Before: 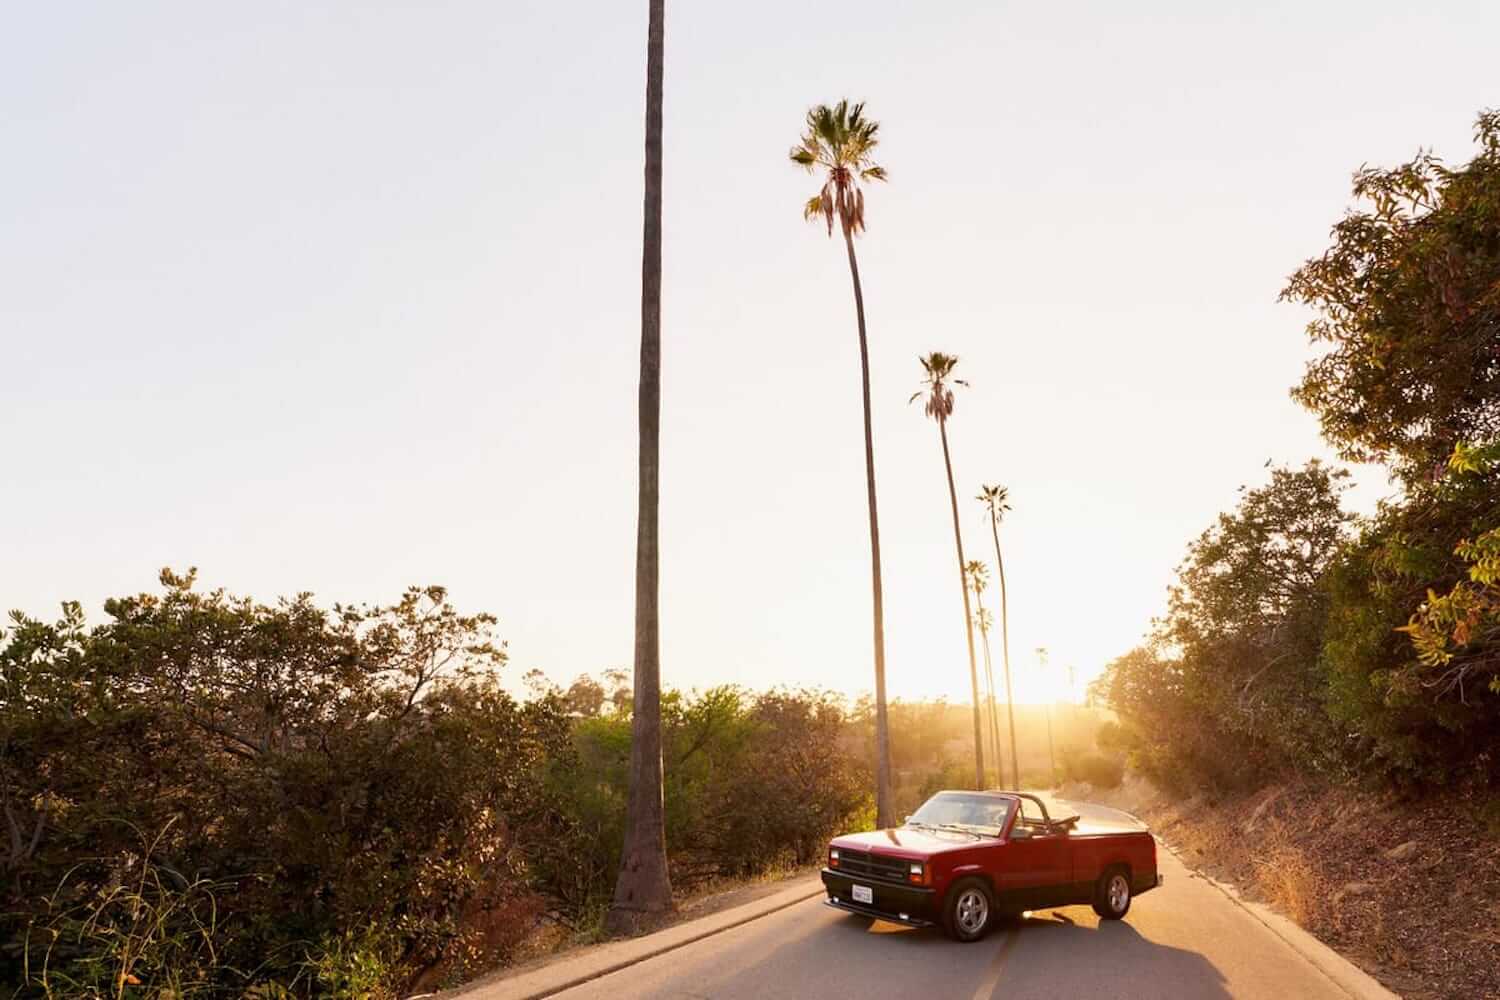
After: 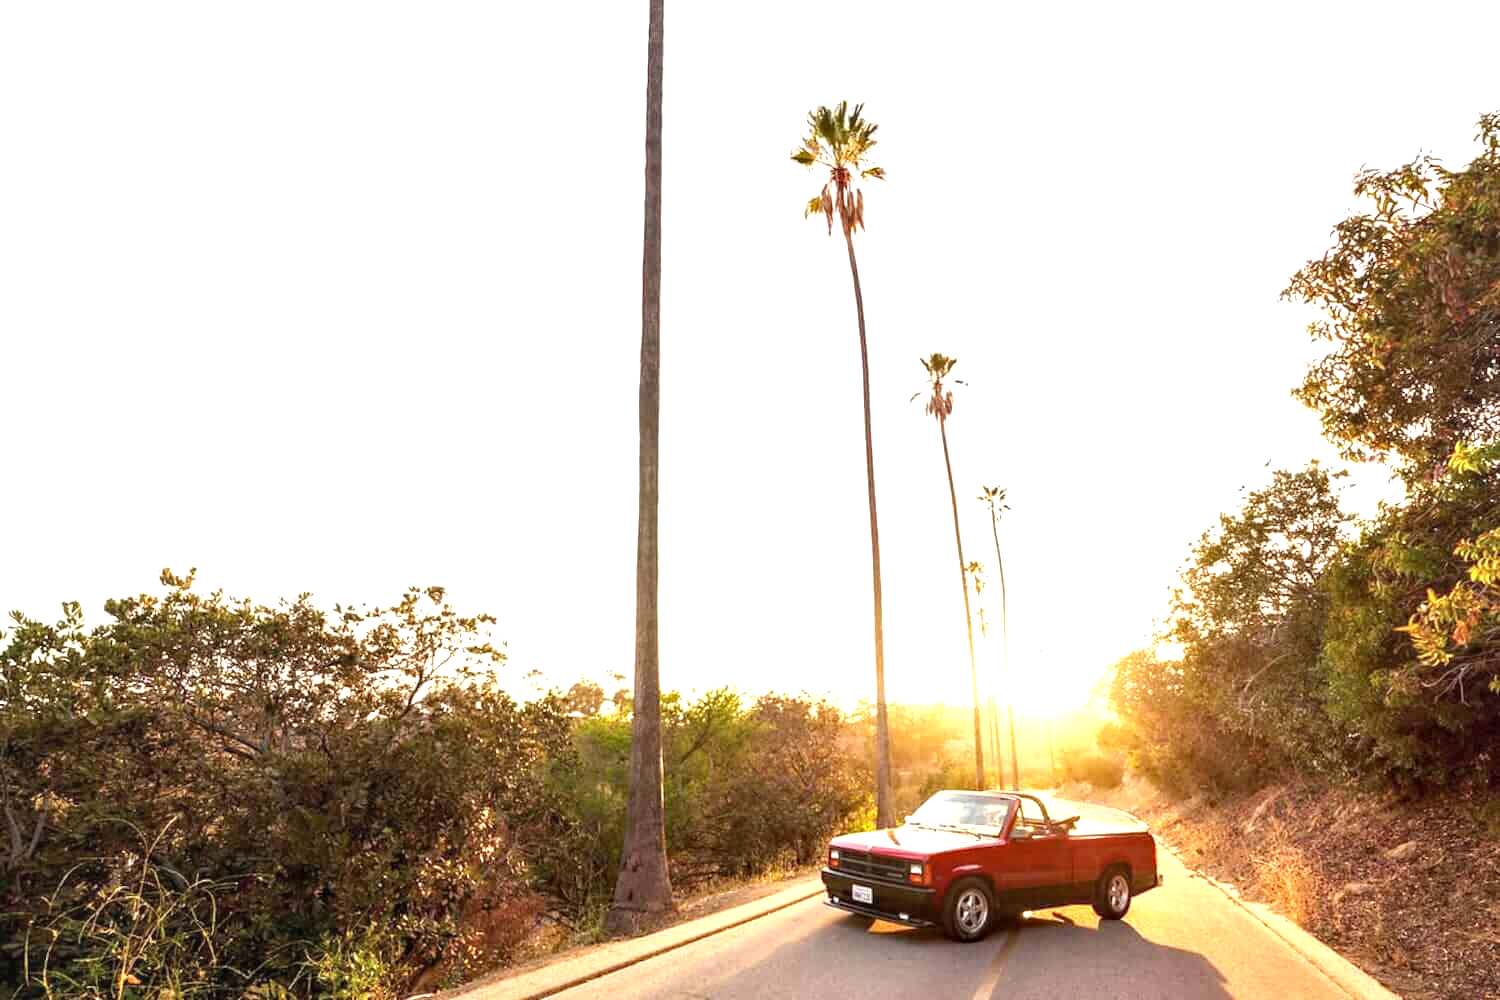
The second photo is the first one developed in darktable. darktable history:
exposure: exposure 0.995 EV, compensate highlight preservation false
color calibration: illuminant Planckian (black body), x 0.351, y 0.353, temperature 4832.53 K
haze removal: compatibility mode true, adaptive false
local contrast: detail 130%
